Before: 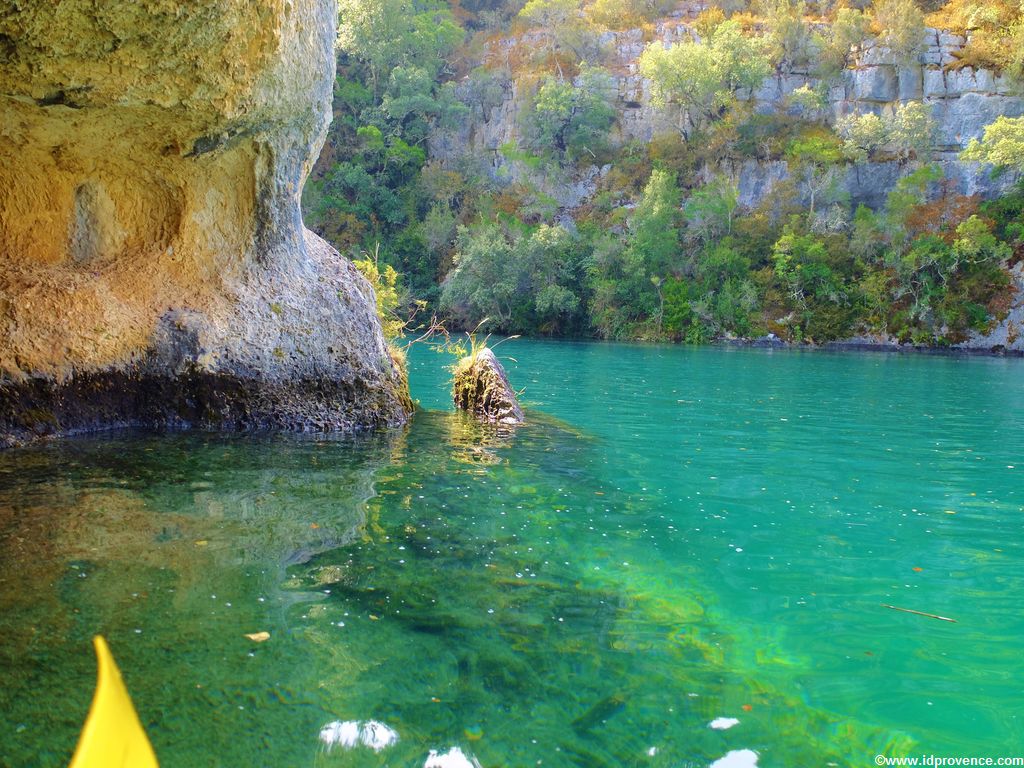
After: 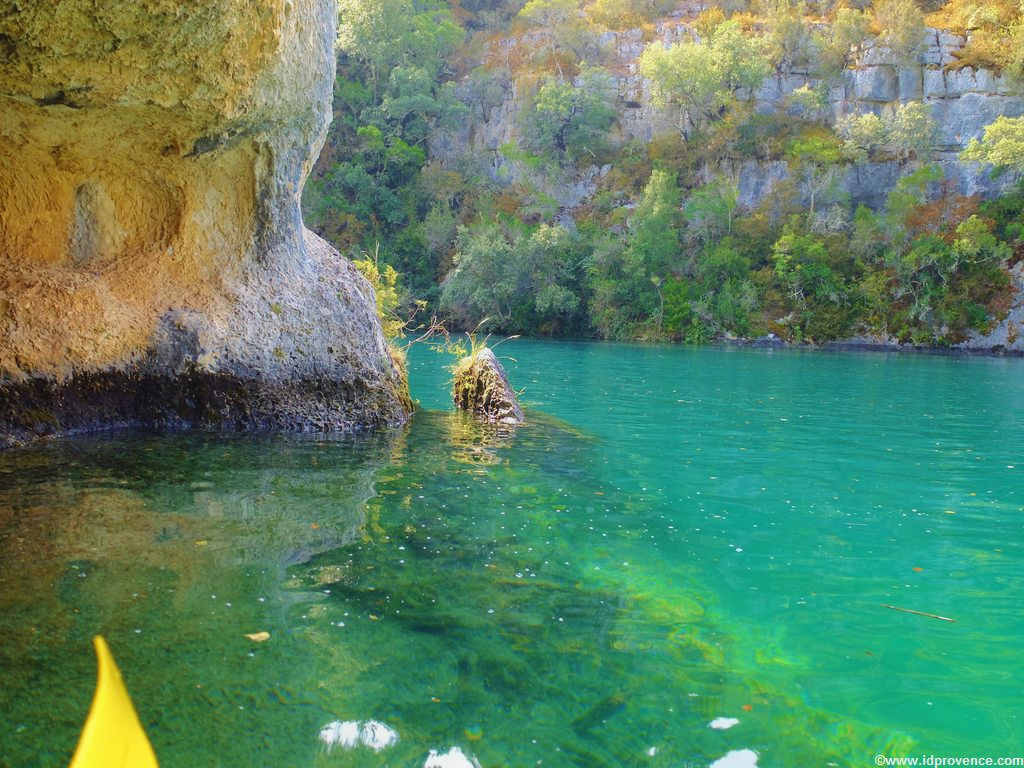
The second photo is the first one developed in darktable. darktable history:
contrast equalizer: octaves 7, y [[0.6 ×6], [0.55 ×6], [0 ×6], [0 ×6], [0 ×6]], mix -0.3
rotate and perspective: automatic cropping original format, crop left 0, crop top 0
